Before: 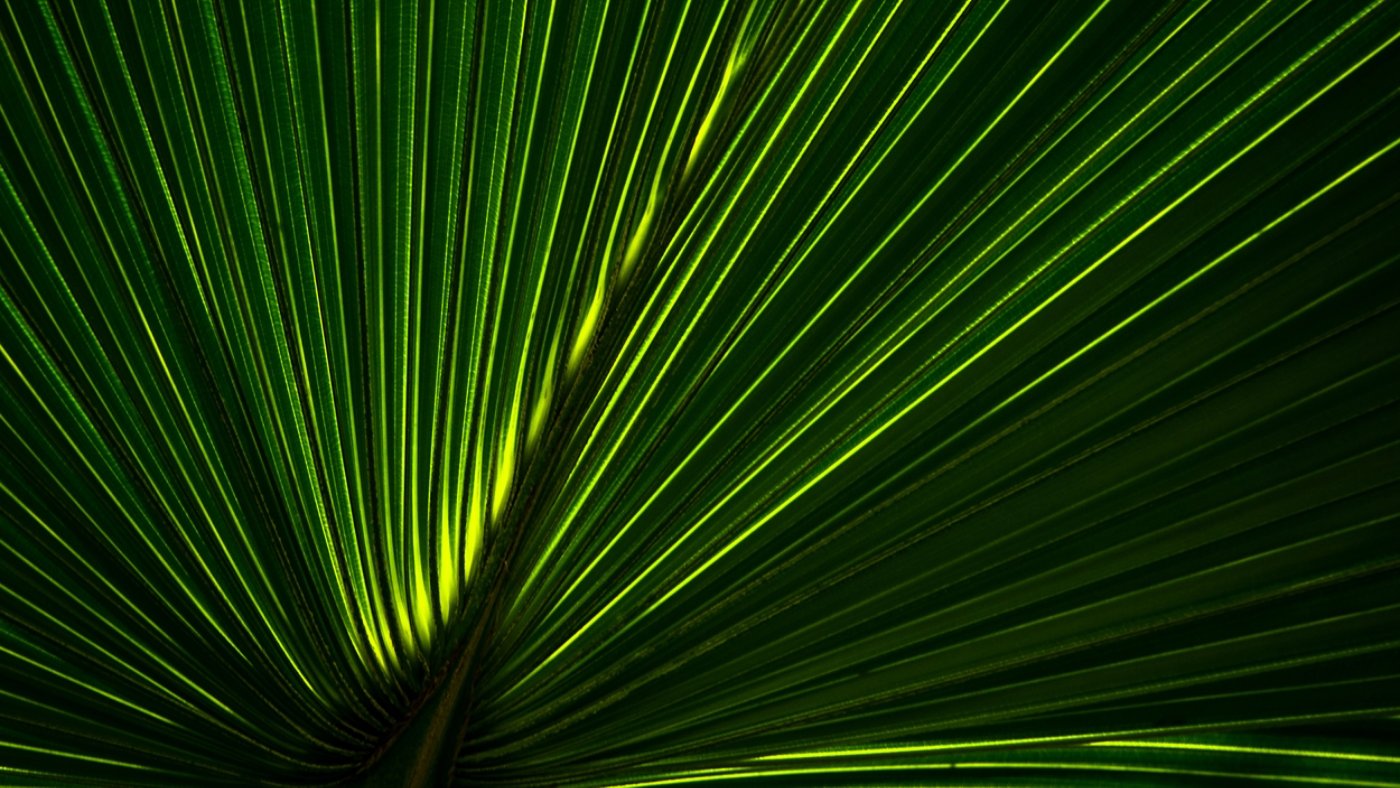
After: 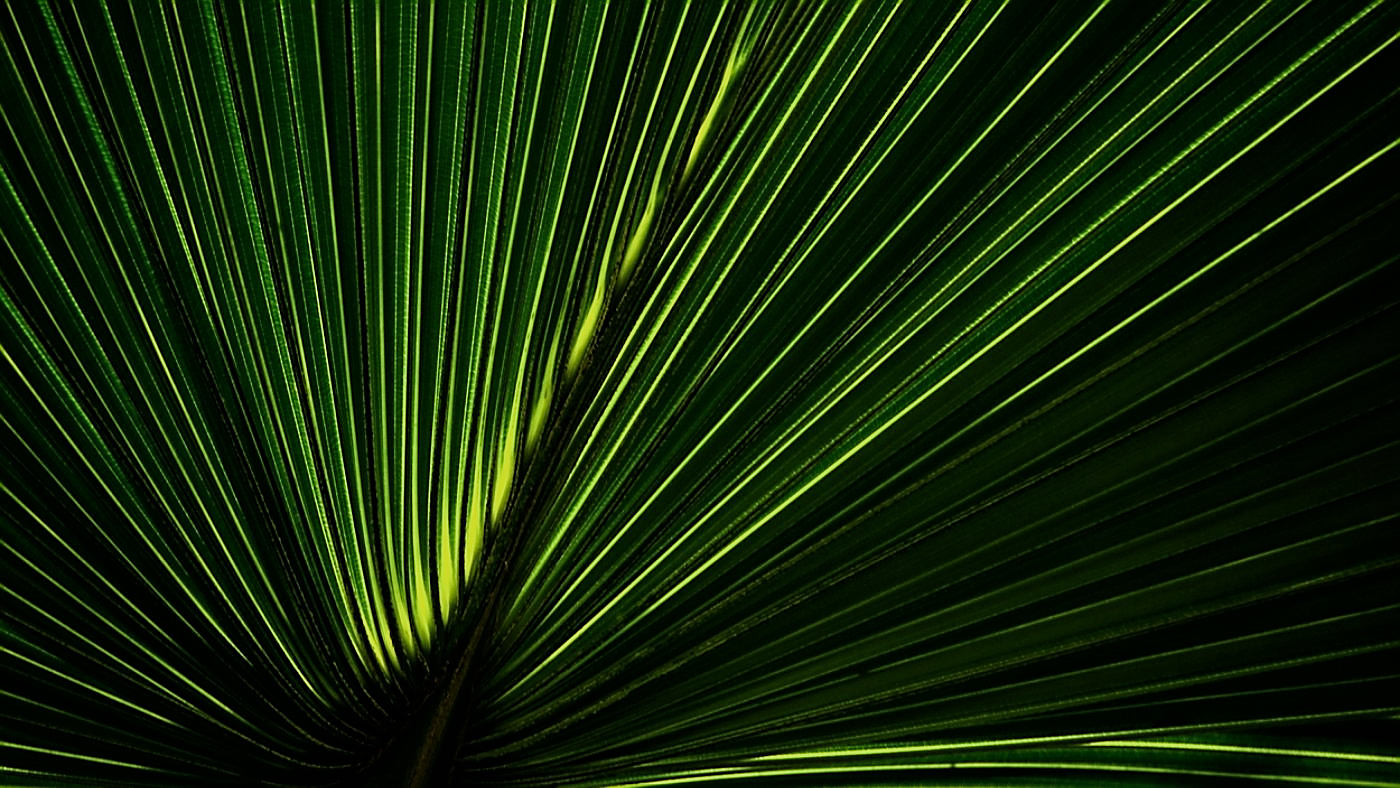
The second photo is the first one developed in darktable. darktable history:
filmic rgb: black relative exposure -7.98 EV, white relative exposure 4.04 EV, hardness 4.19
sharpen: radius 1.408, amount 1.258, threshold 0.694
